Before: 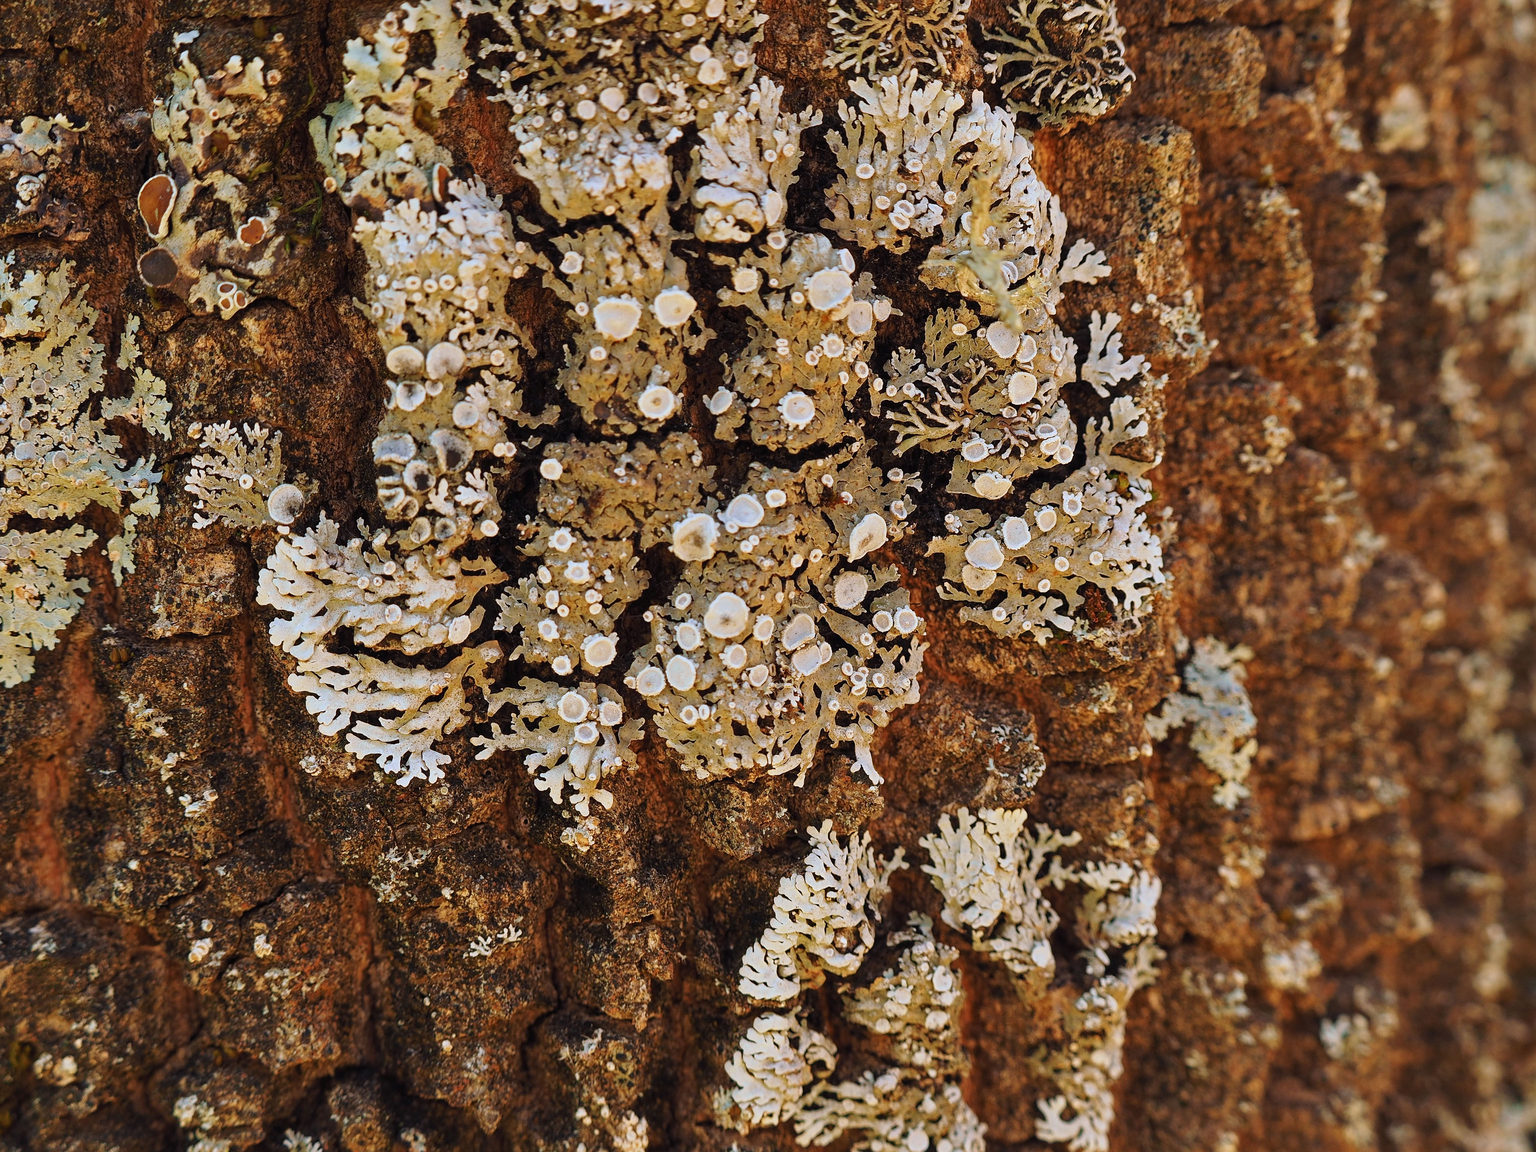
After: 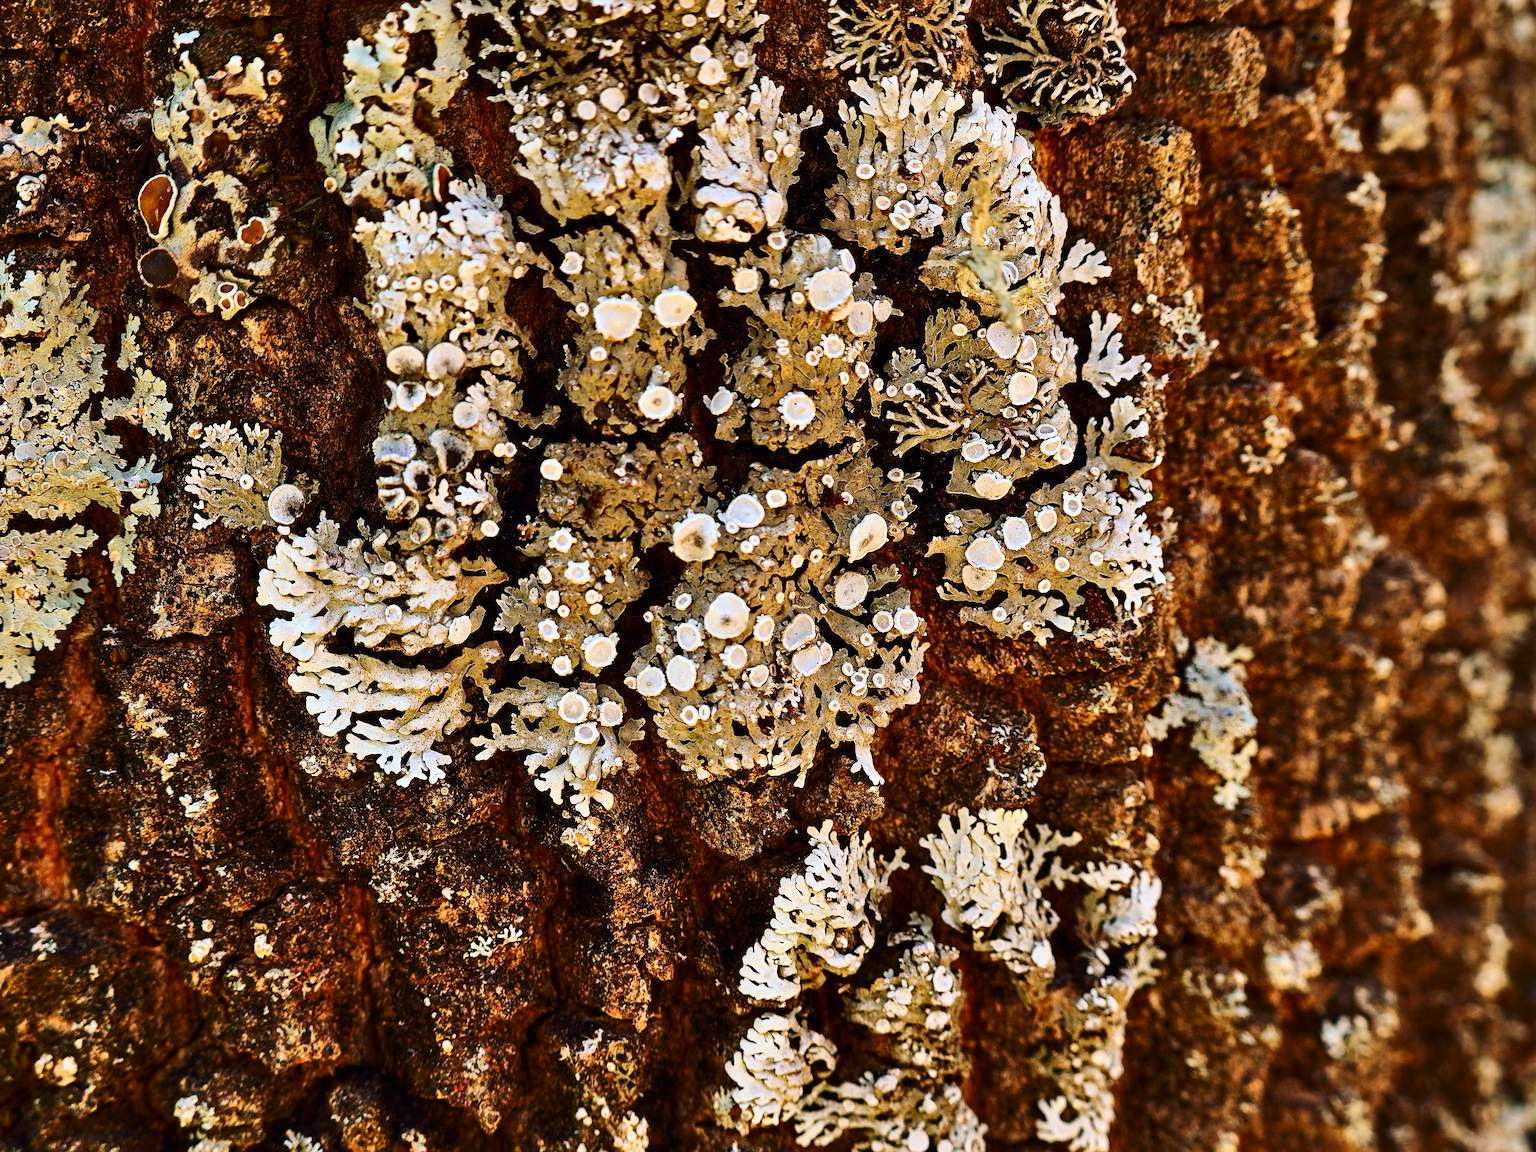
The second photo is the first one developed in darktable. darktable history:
shadows and highlights: radius 133.83, soften with gaussian
tone equalizer: -8 EV -0.417 EV, -7 EV -0.389 EV, -6 EV -0.333 EV, -5 EV -0.222 EV, -3 EV 0.222 EV, -2 EV 0.333 EV, -1 EV 0.389 EV, +0 EV 0.417 EV, edges refinement/feathering 500, mask exposure compensation -1.57 EV, preserve details no
contrast brightness saturation: contrast 0.2, brightness -0.11, saturation 0.1
